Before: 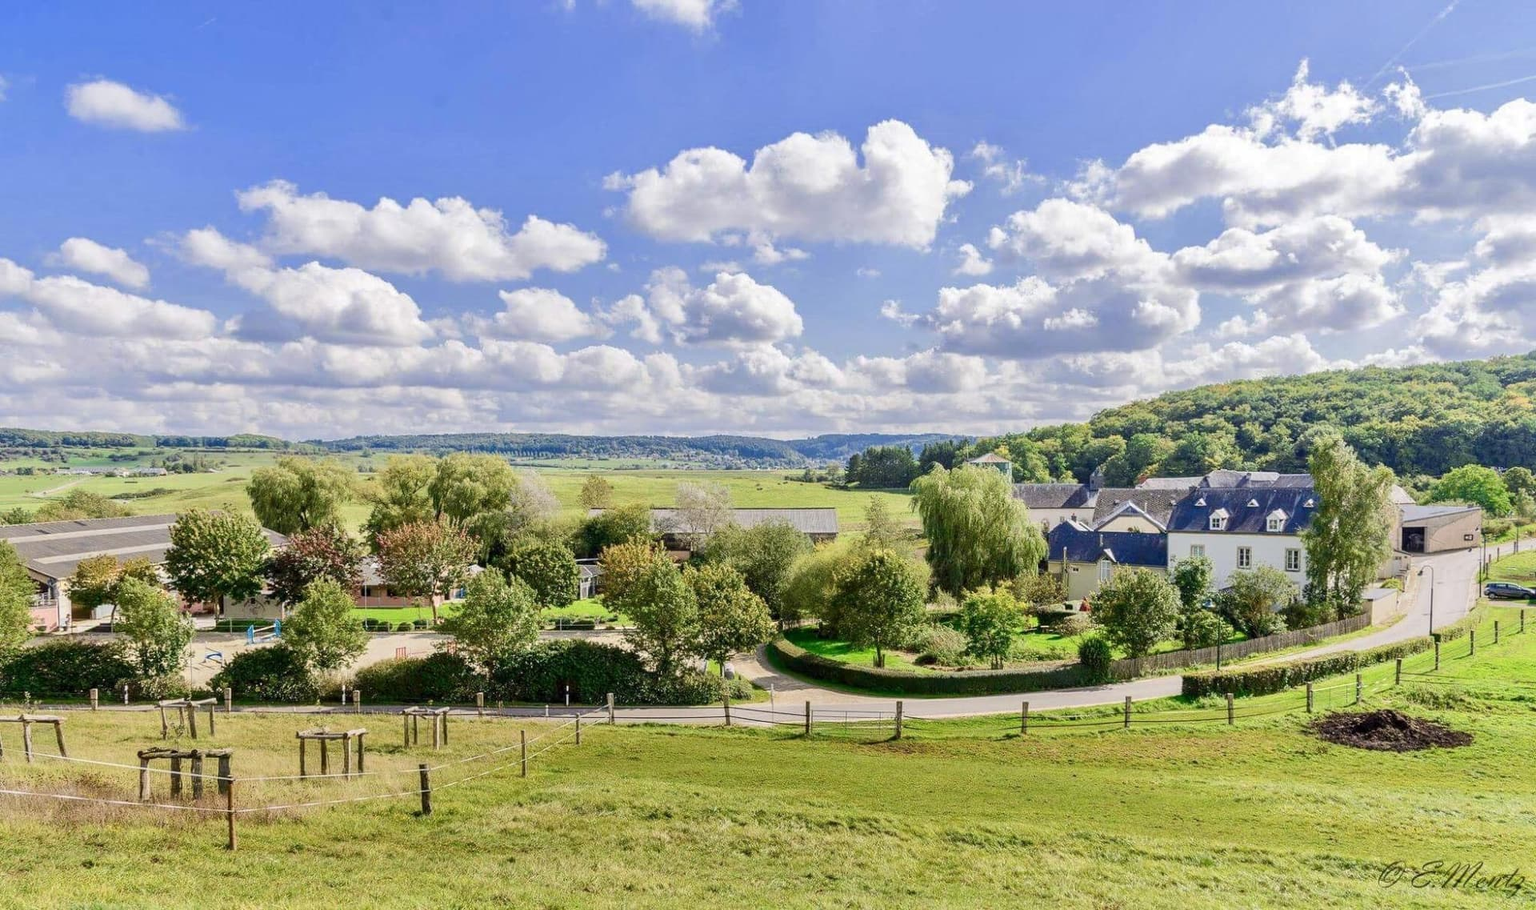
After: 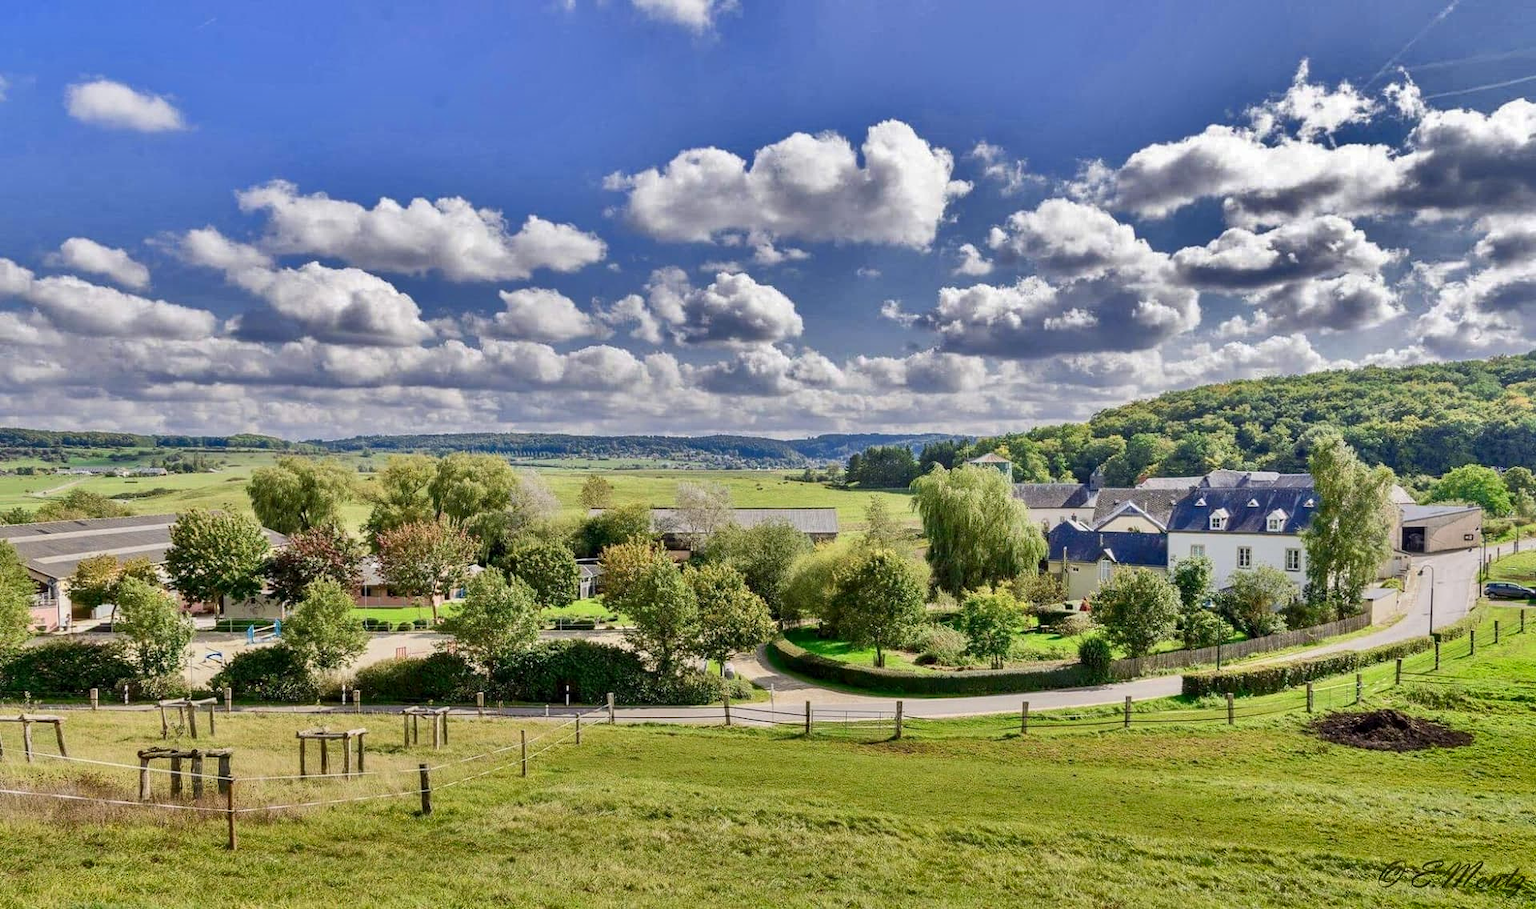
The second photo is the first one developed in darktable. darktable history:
exposure: black level correction 0.001, compensate highlight preservation false
shadows and highlights: shadows 20.91, highlights -82.73, soften with gaussian
